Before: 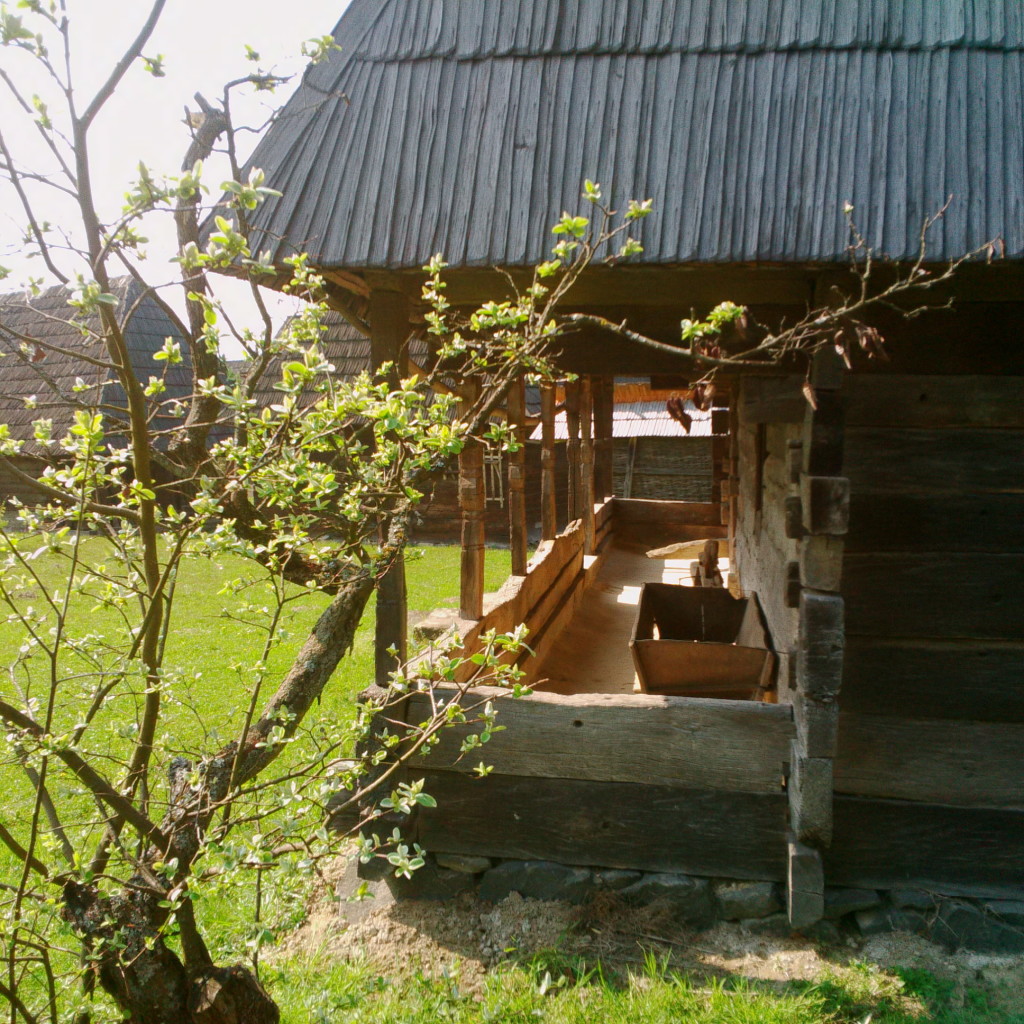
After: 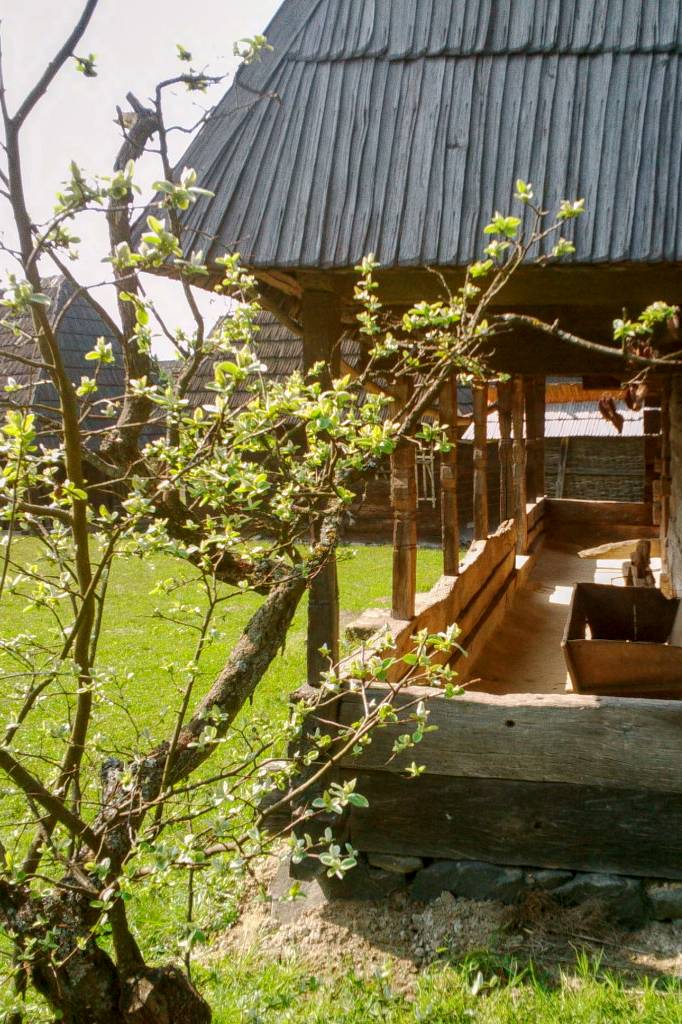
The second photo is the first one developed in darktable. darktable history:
local contrast: on, module defaults
crop and rotate: left 6.663%, right 26.732%
shadows and highlights: shadows 6.31, soften with gaussian
